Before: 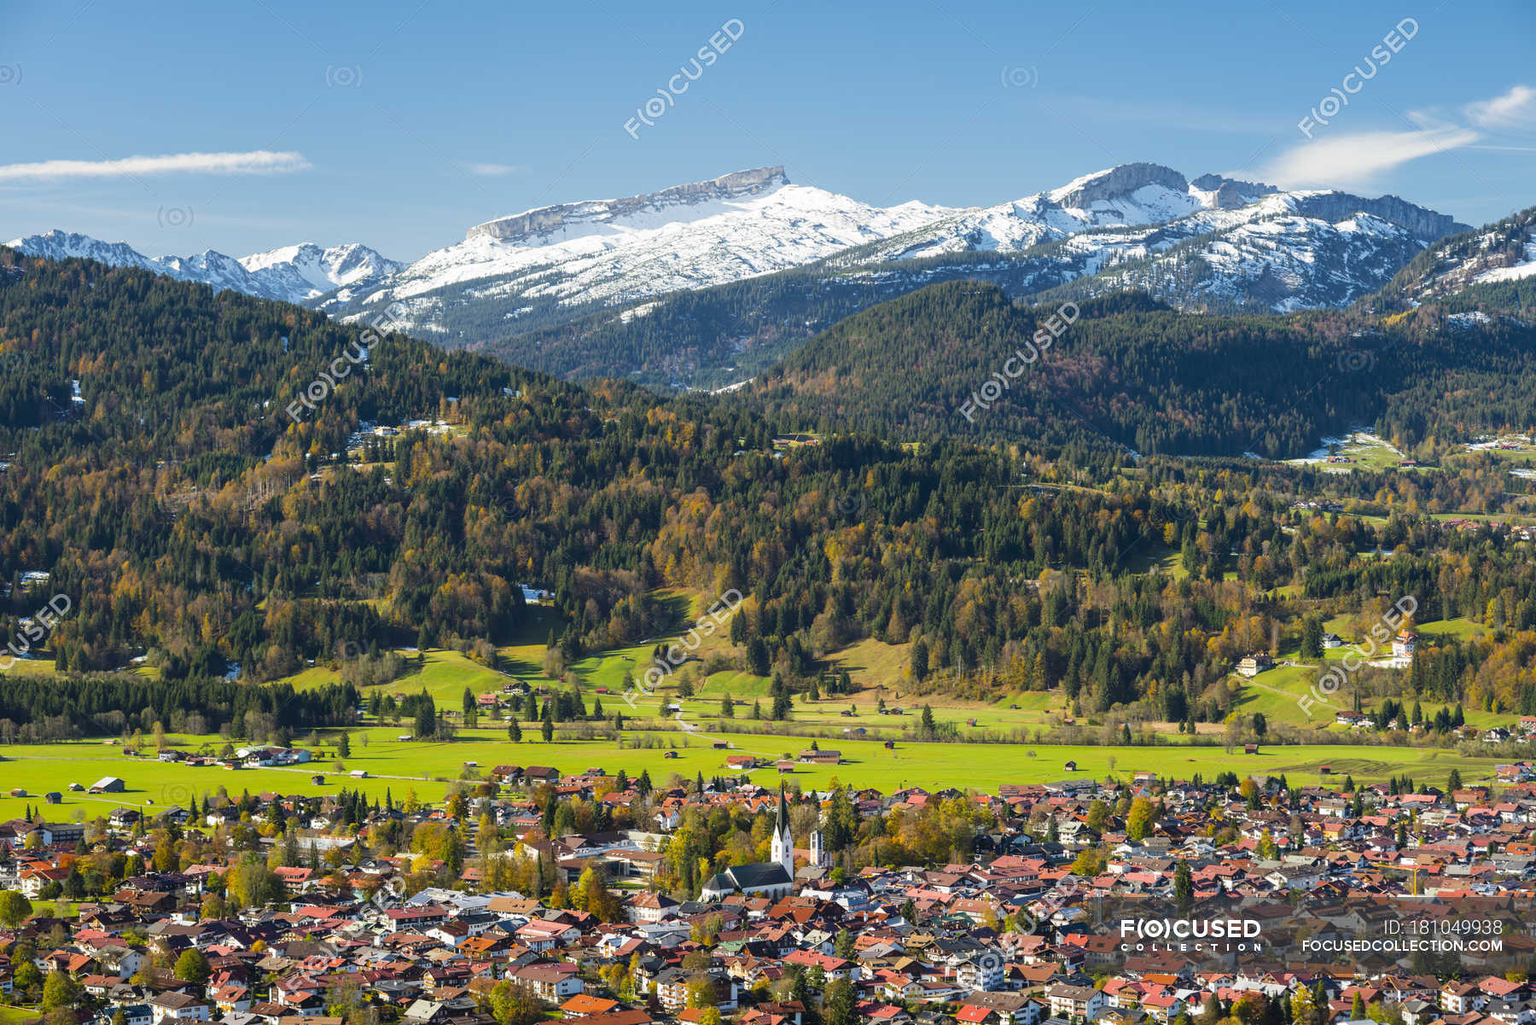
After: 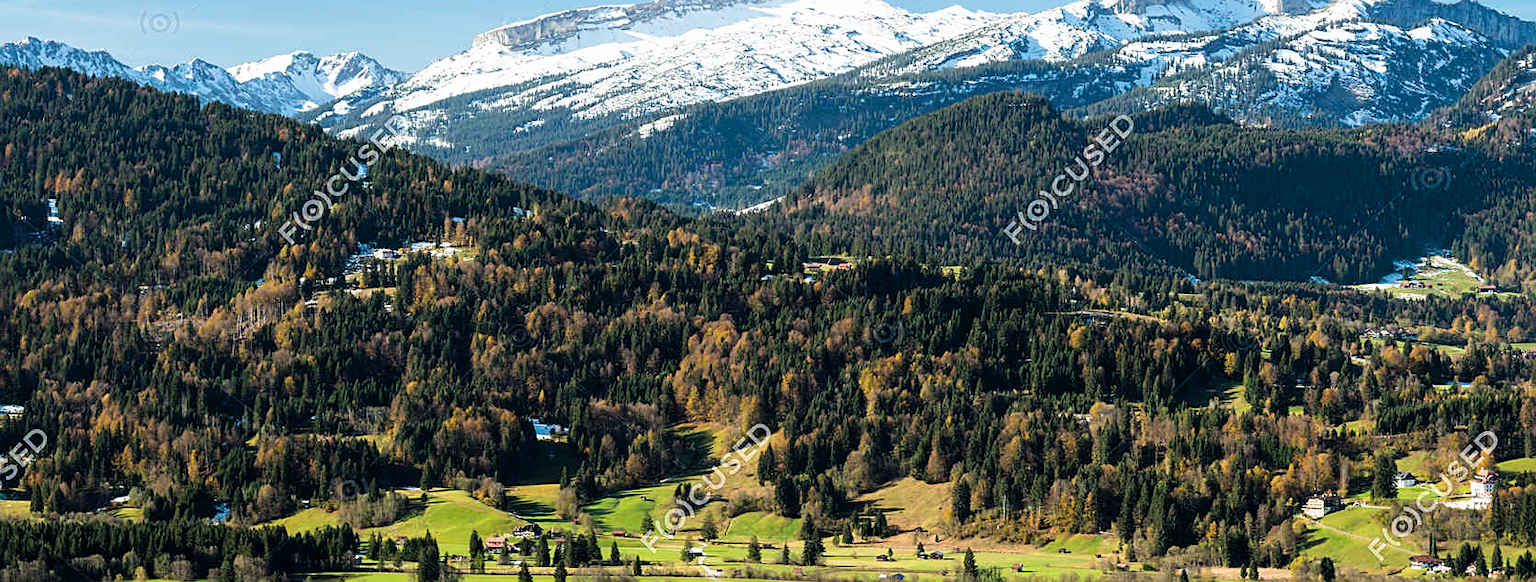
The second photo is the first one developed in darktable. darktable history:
sharpen: on, module defaults
tone equalizer: on, module defaults
crop: left 1.779%, top 19.129%, right 5.38%, bottom 28.018%
filmic rgb: black relative exposure -8.68 EV, white relative exposure 2.73 EV, target black luminance 0%, hardness 6.26, latitude 77.1%, contrast 1.327, shadows ↔ highlights balance -0.291%, color science v6 (2022)
color zones: curves: ch1 [(0, 0.469) (0.01, 0.469) (0.12, 0.446) (0.248, 0.469) (0.5, 0.5) (0.748, 0.5) (0.99, 0.469) (1, 0.469)]
